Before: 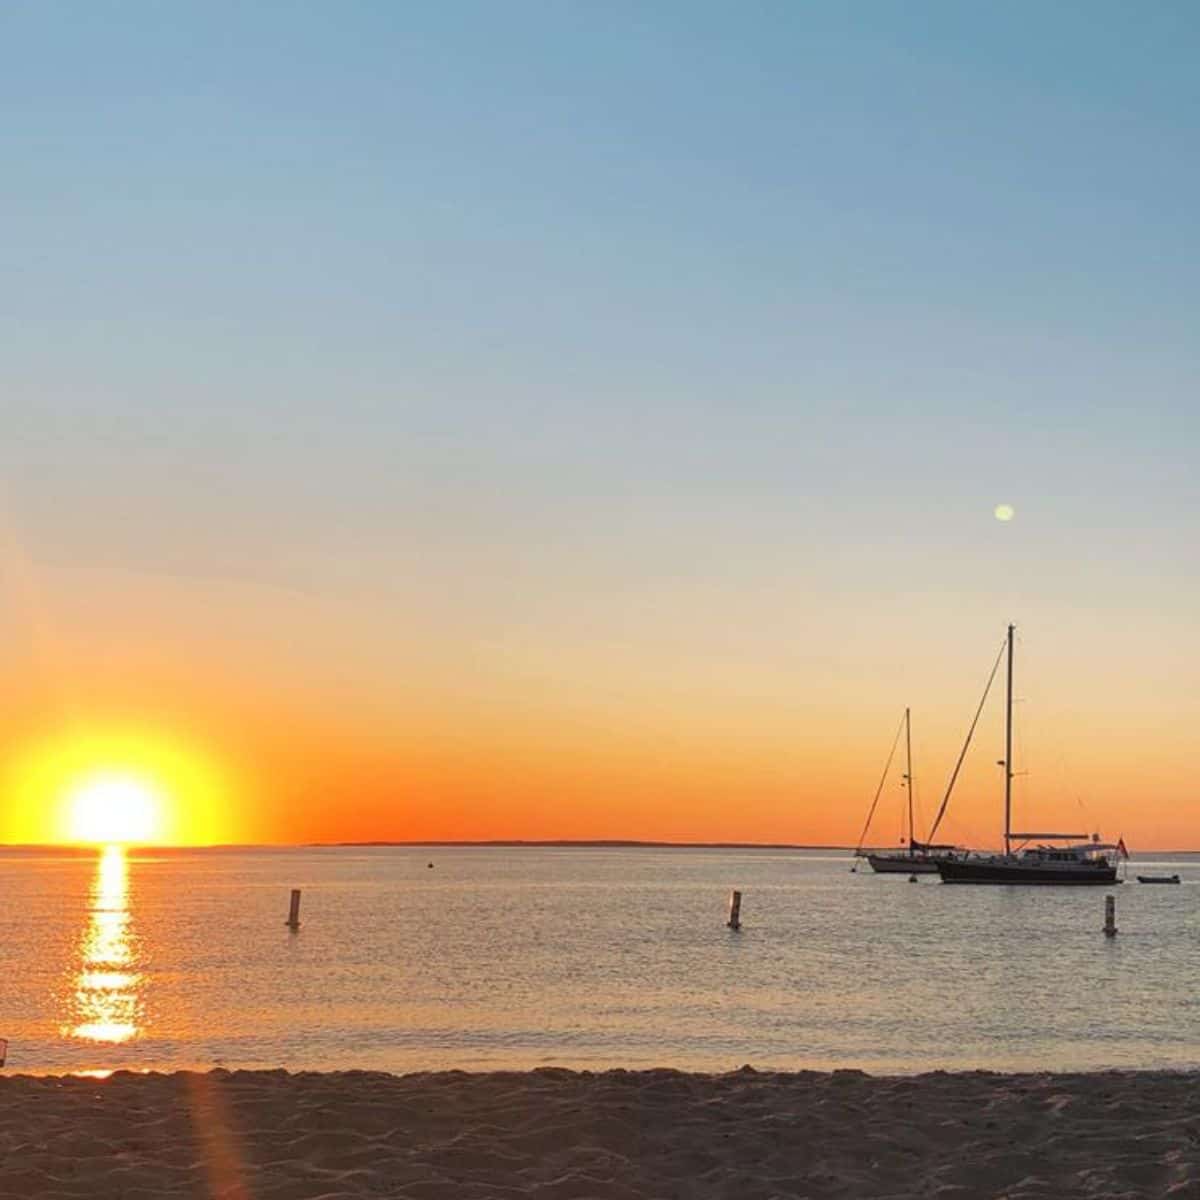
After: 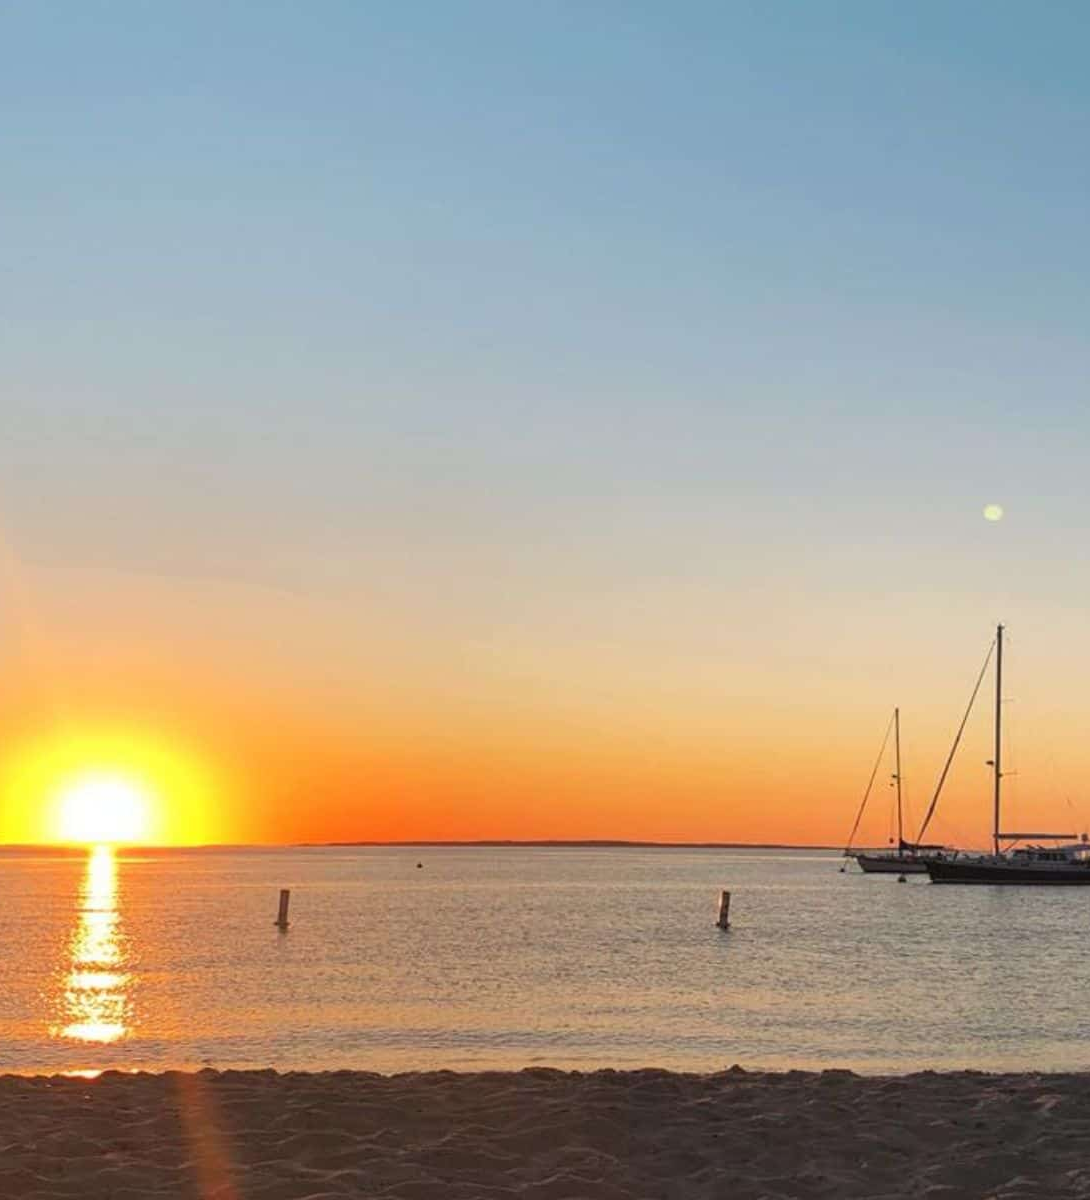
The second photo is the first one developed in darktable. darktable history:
crop and rotate: left 0.968%, right 8.172%
